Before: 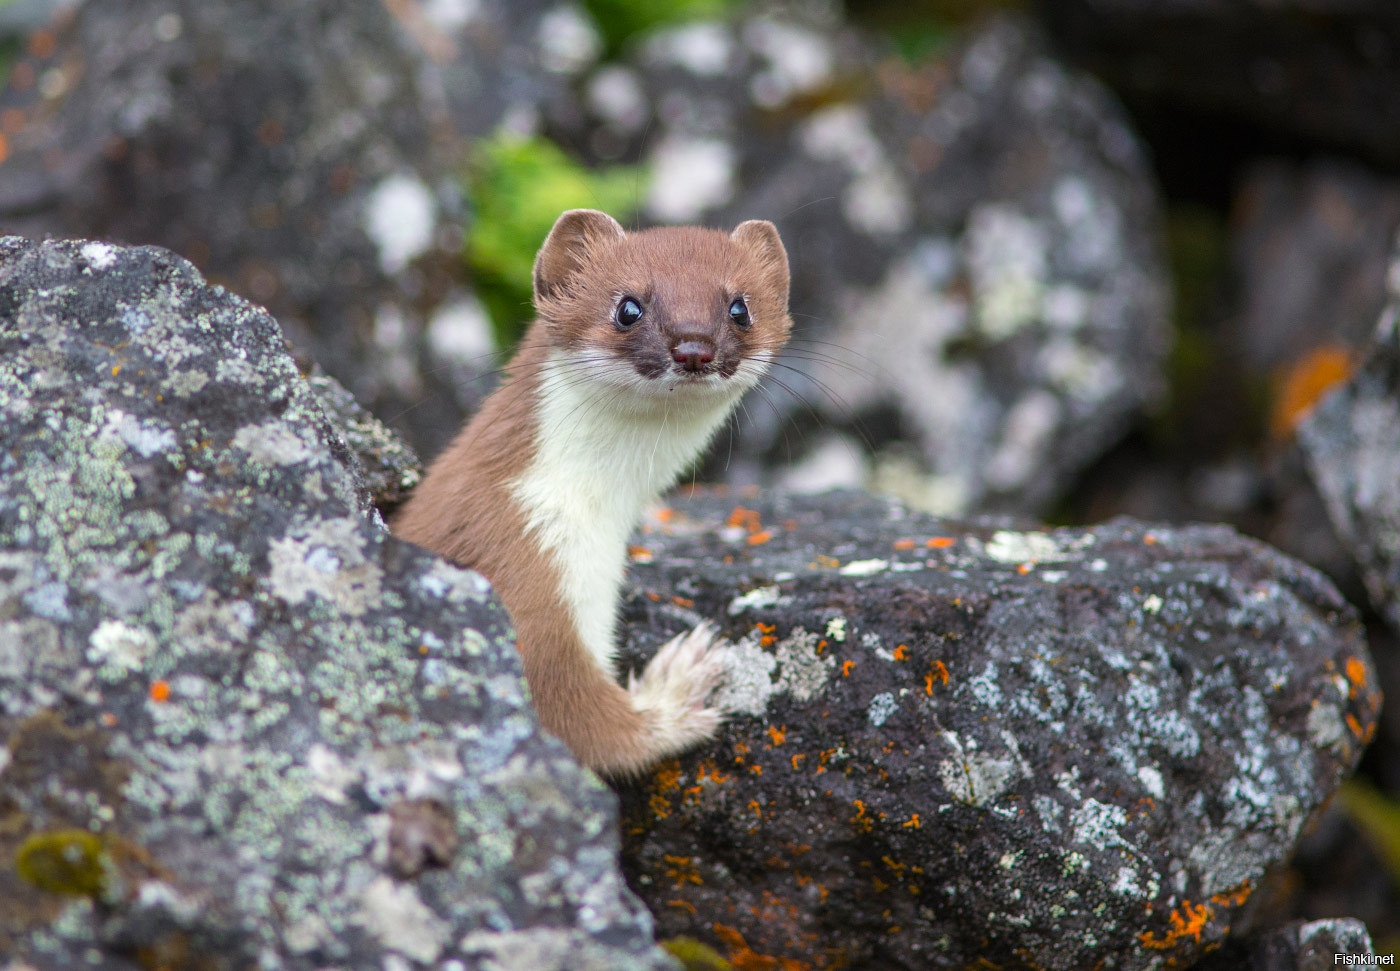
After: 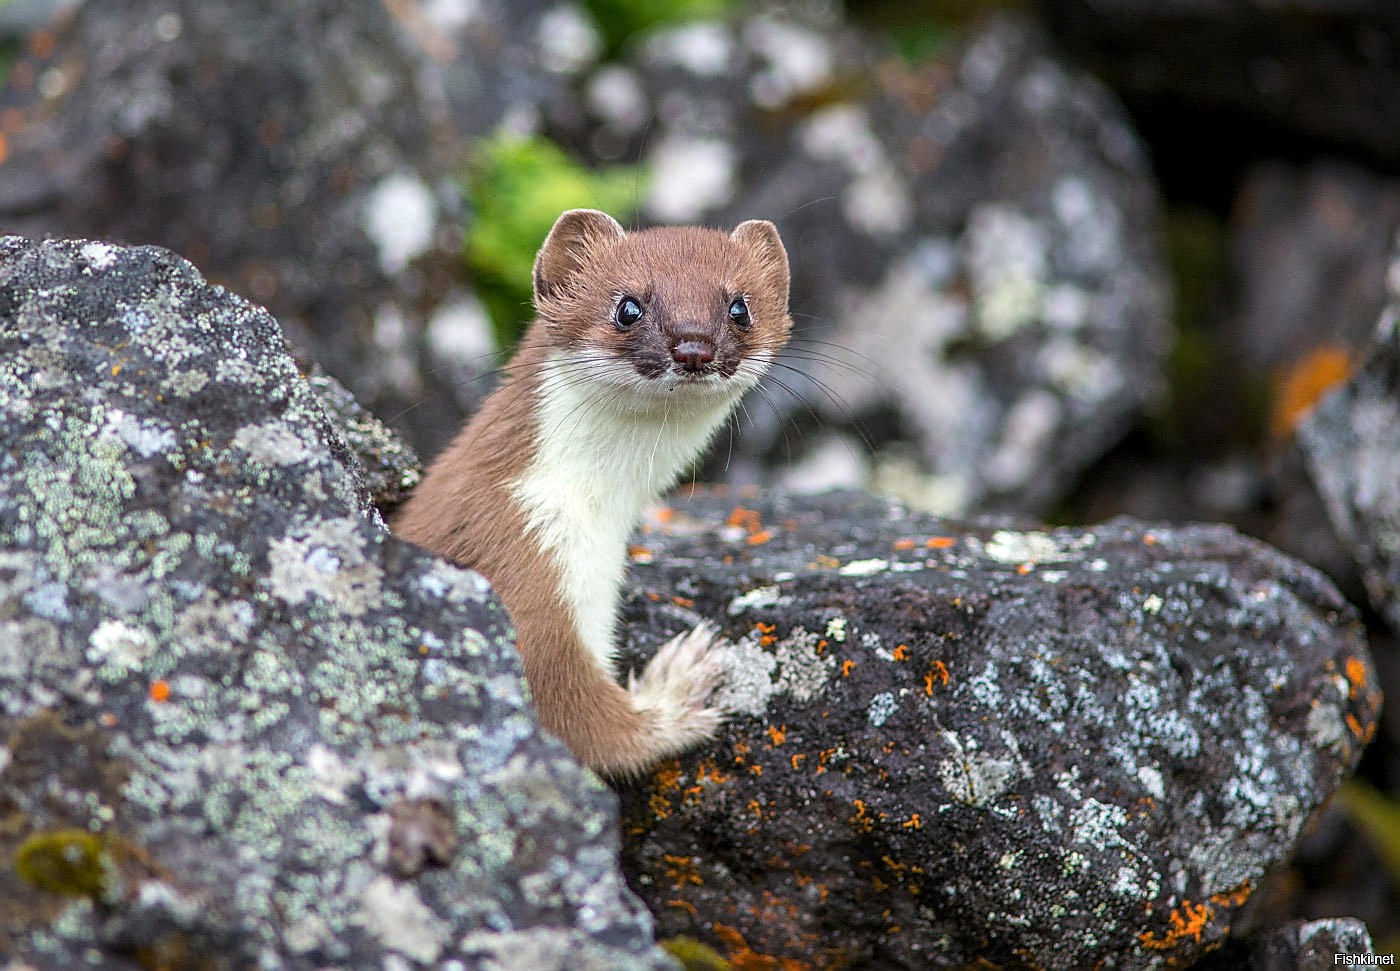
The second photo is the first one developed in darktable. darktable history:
sharpen: radius 1.4, amount 1.25, threshold 0.7
local contrast: on, module defaults
